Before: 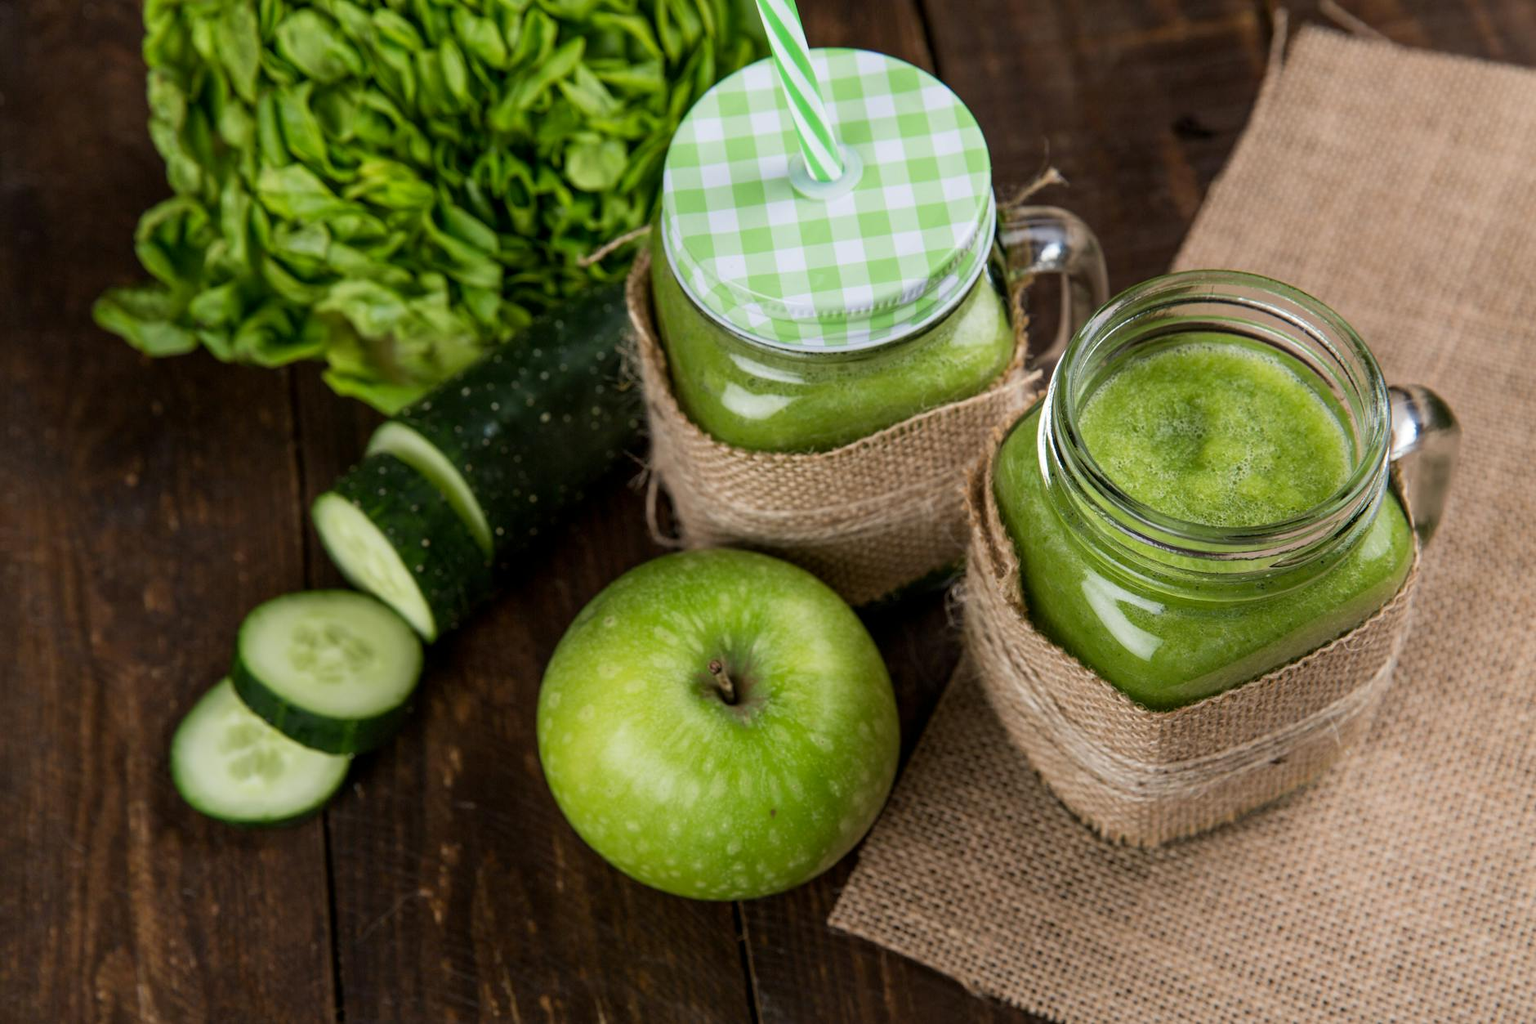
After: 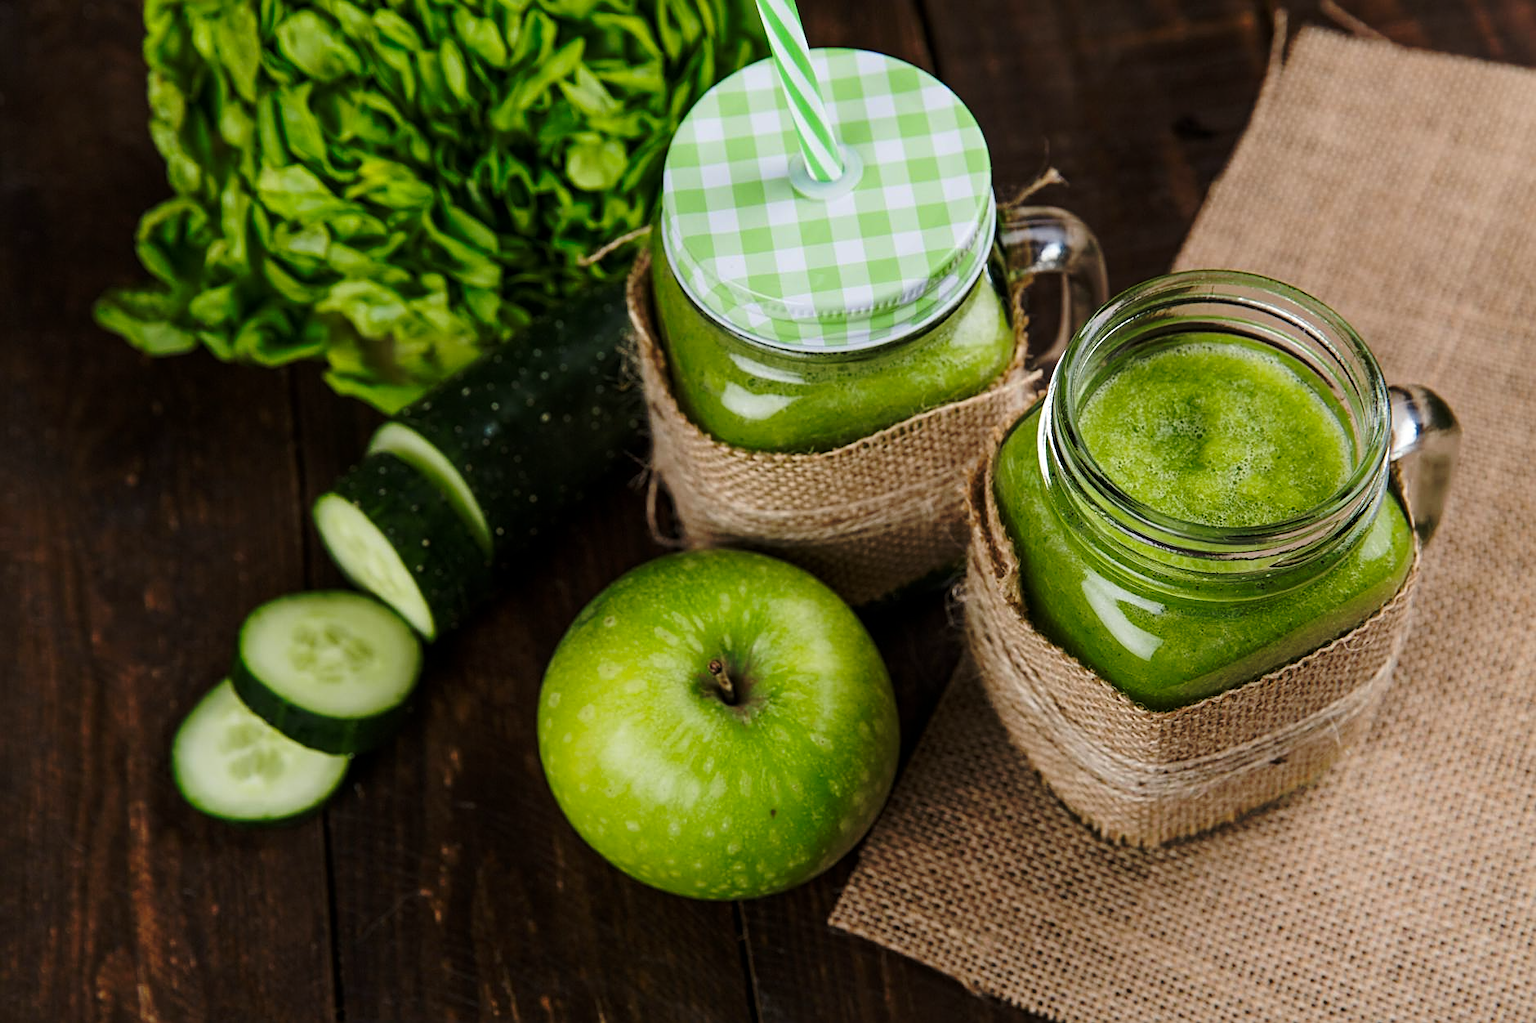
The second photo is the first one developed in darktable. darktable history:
base curve: curves: ch0 [(0, 0) (0.073, 0.04) (0.157, 0.139) (0.492, 0.492) (0.758, 0.758) (1, 1)], preserve colors none
sharpen: on, module defaults
